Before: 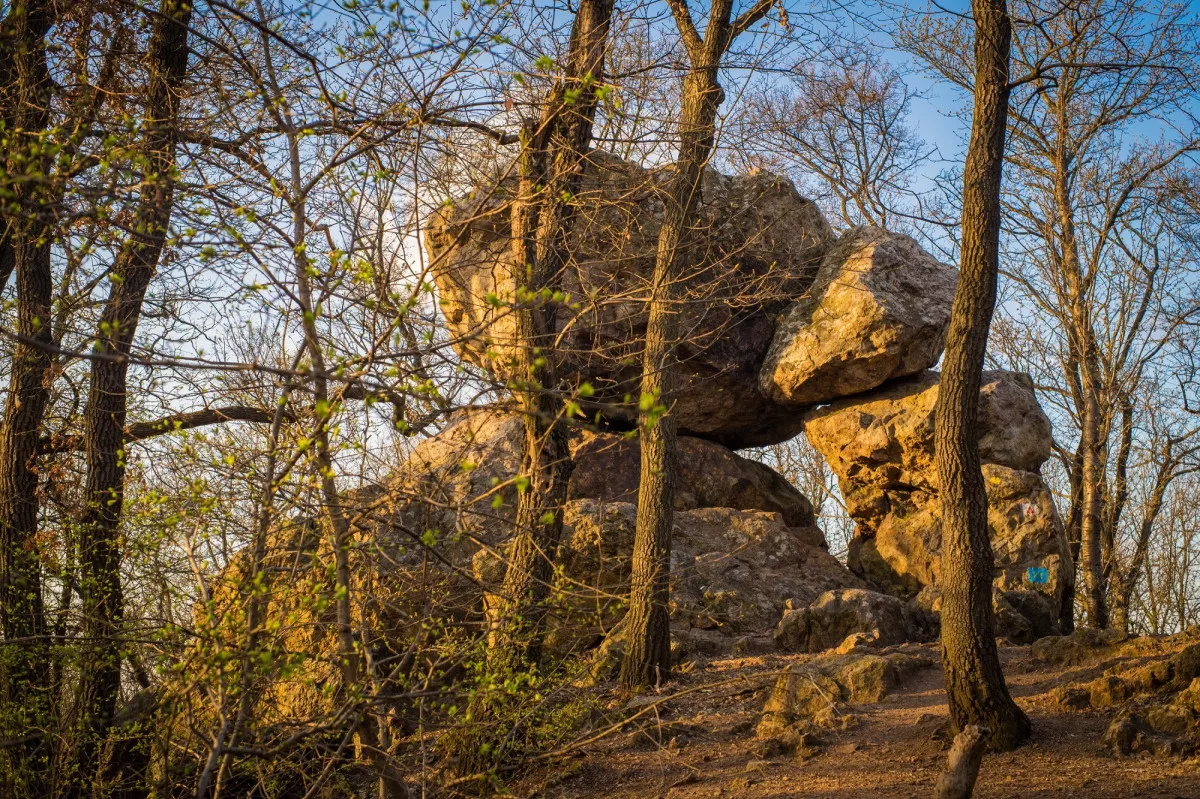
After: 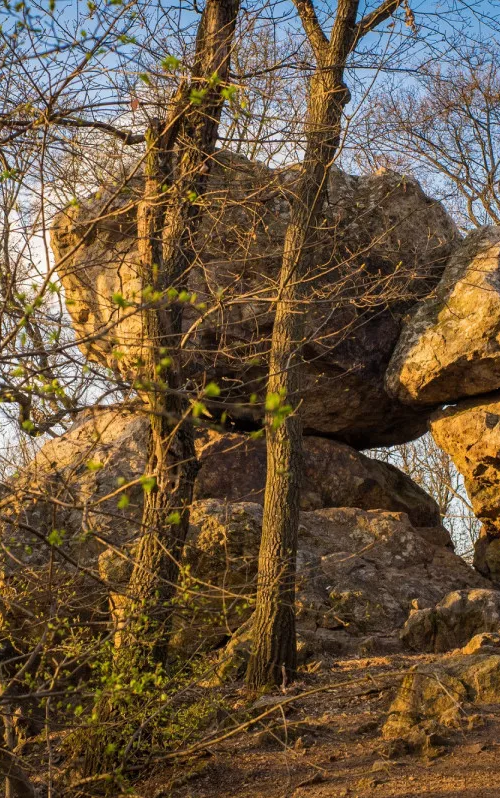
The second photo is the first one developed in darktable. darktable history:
crop: left 31.229%, right 27.105%
